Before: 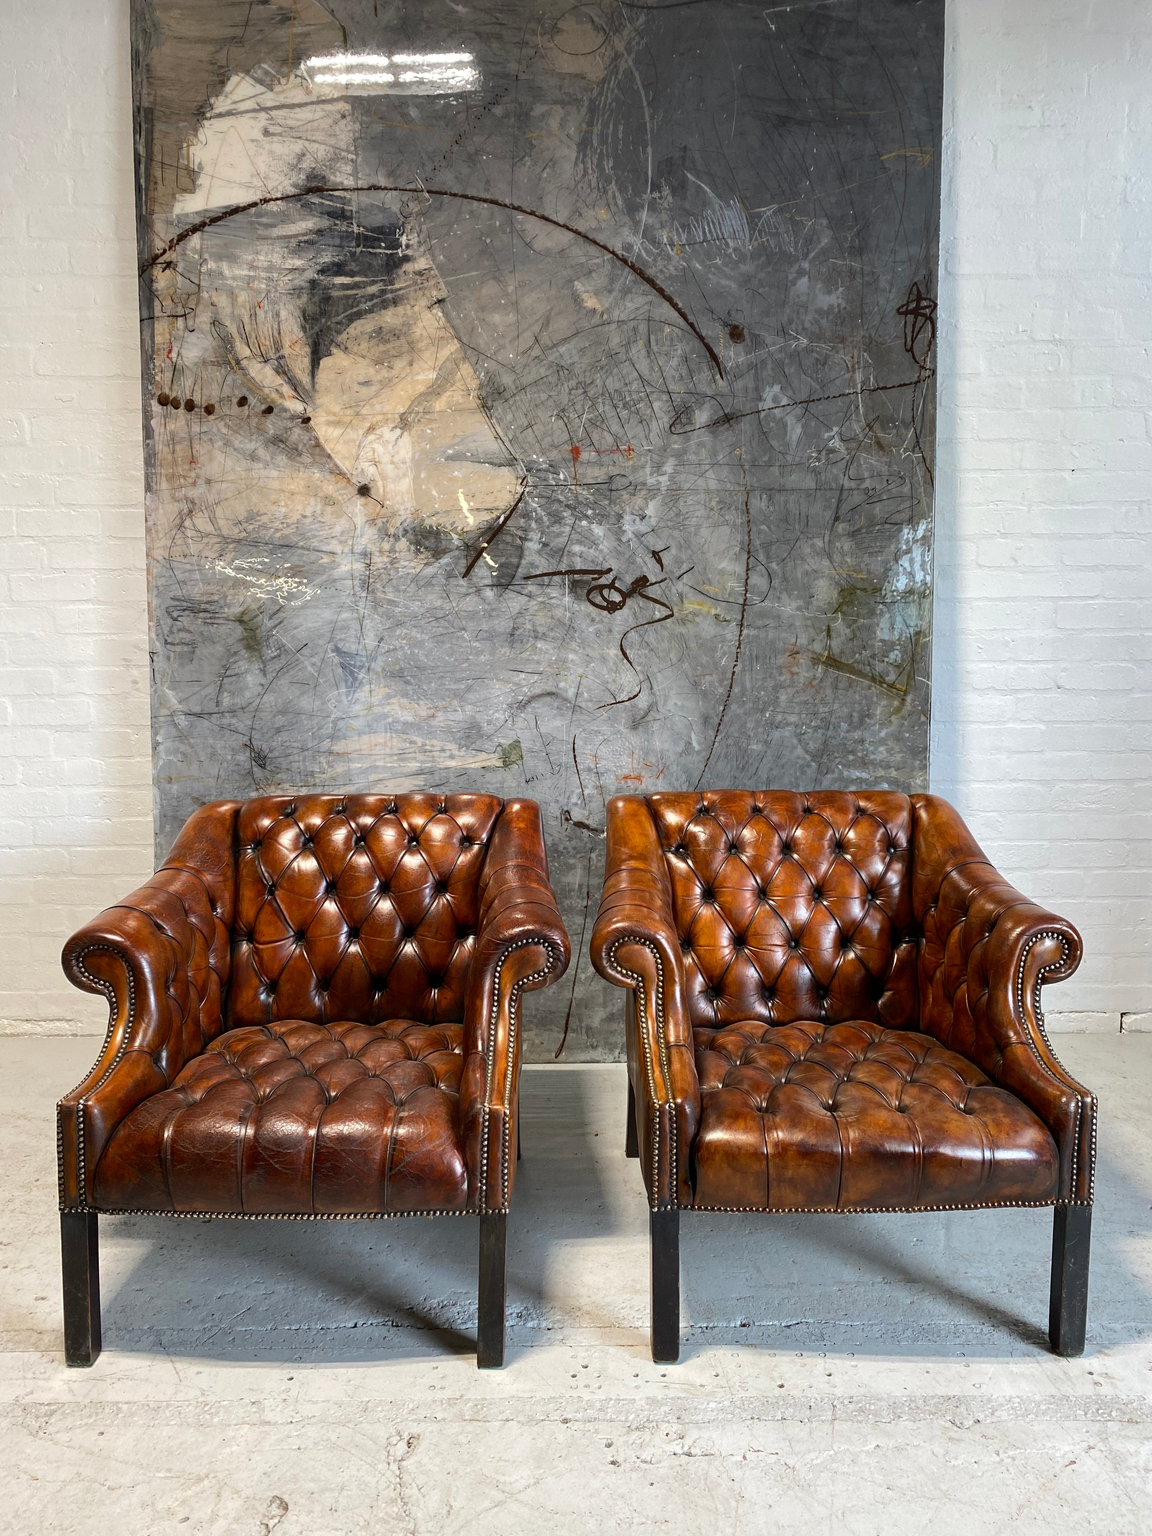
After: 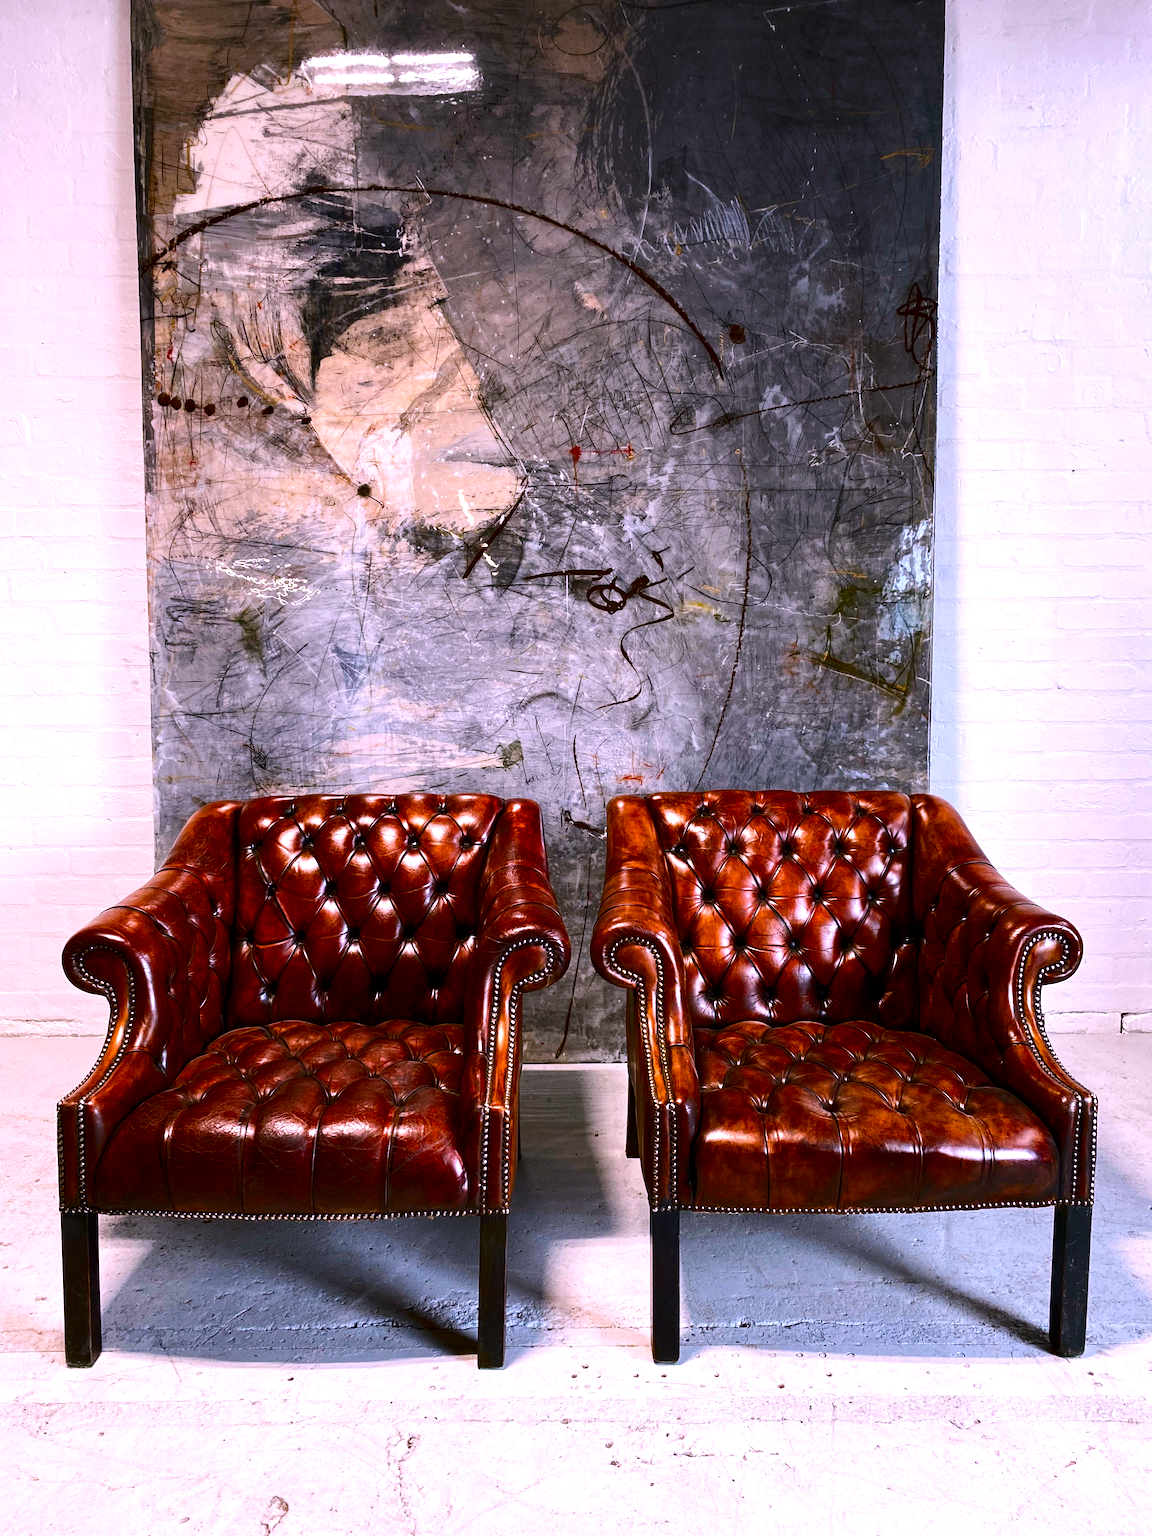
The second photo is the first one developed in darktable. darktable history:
color balance rgb: perceptual saturation grading › global saturation 0.793%, perceptual saturation grading › highlights -16.858%, perceptual saturation grading › mid-tones 32.964%, perceptual saturation grading › shadows 50.347%, perceptual brilliance grading › highlights 12.933%, perceptual brilliance grading › mid-tones 8.861%, perceptual brilliance grading › shadows -16.795%, global vibrance 20%
contrast brightness saturation: contrast 0.19, brightness -0.115, saturation 0.212
color correction: highlights a* 16.09, highlights b* -20.19
